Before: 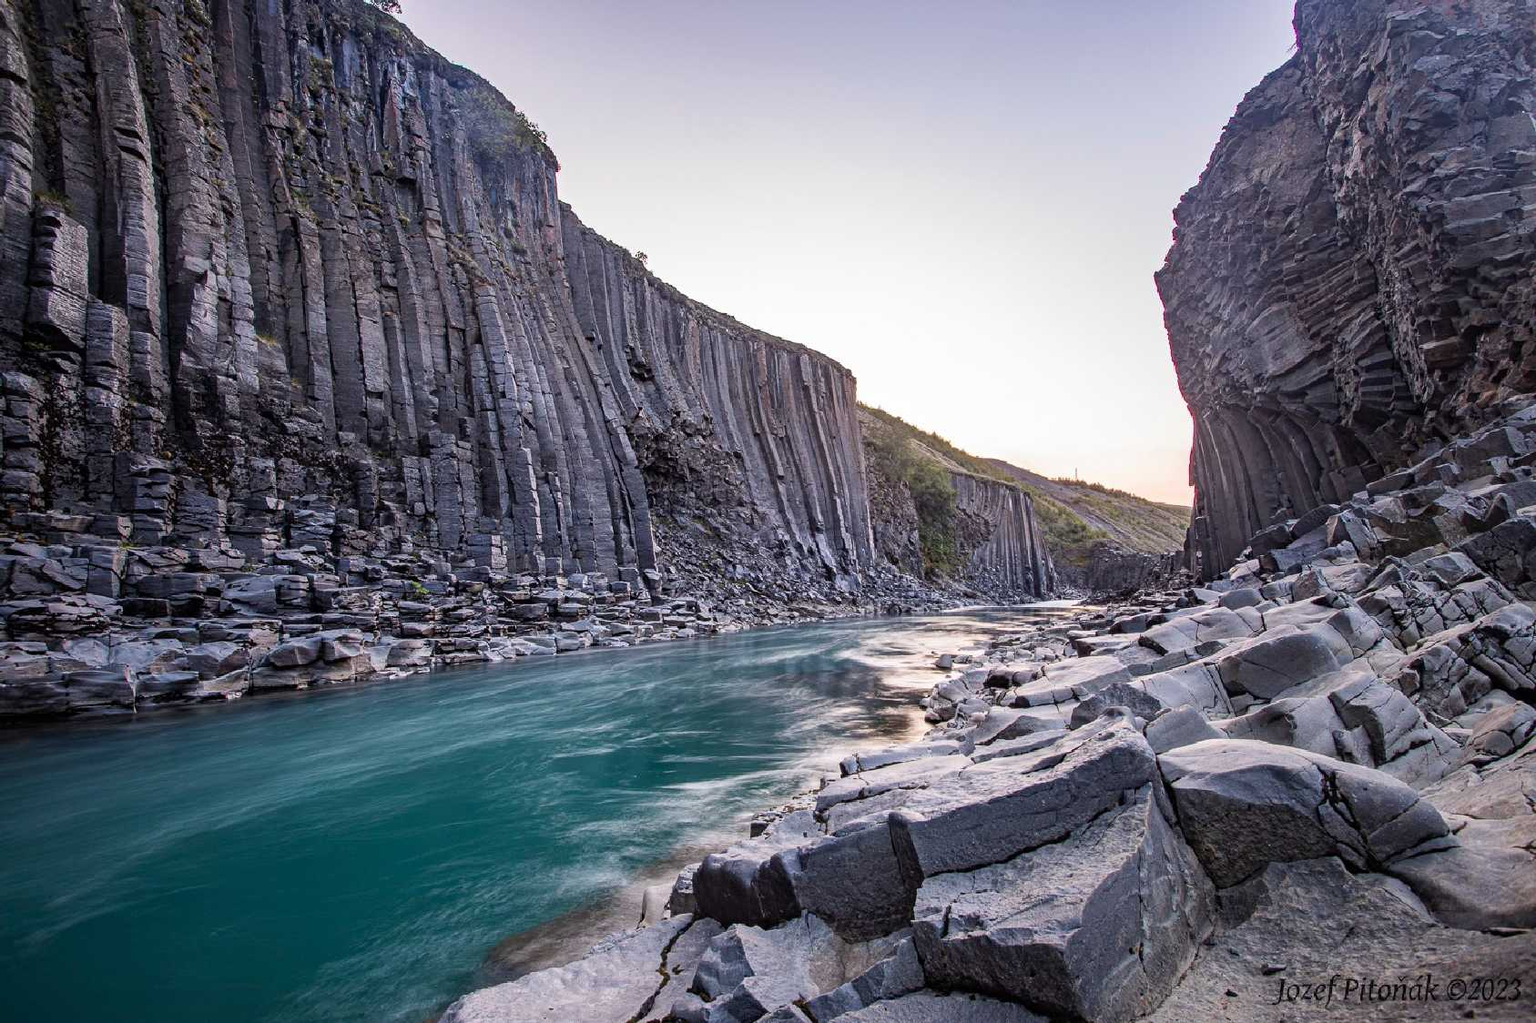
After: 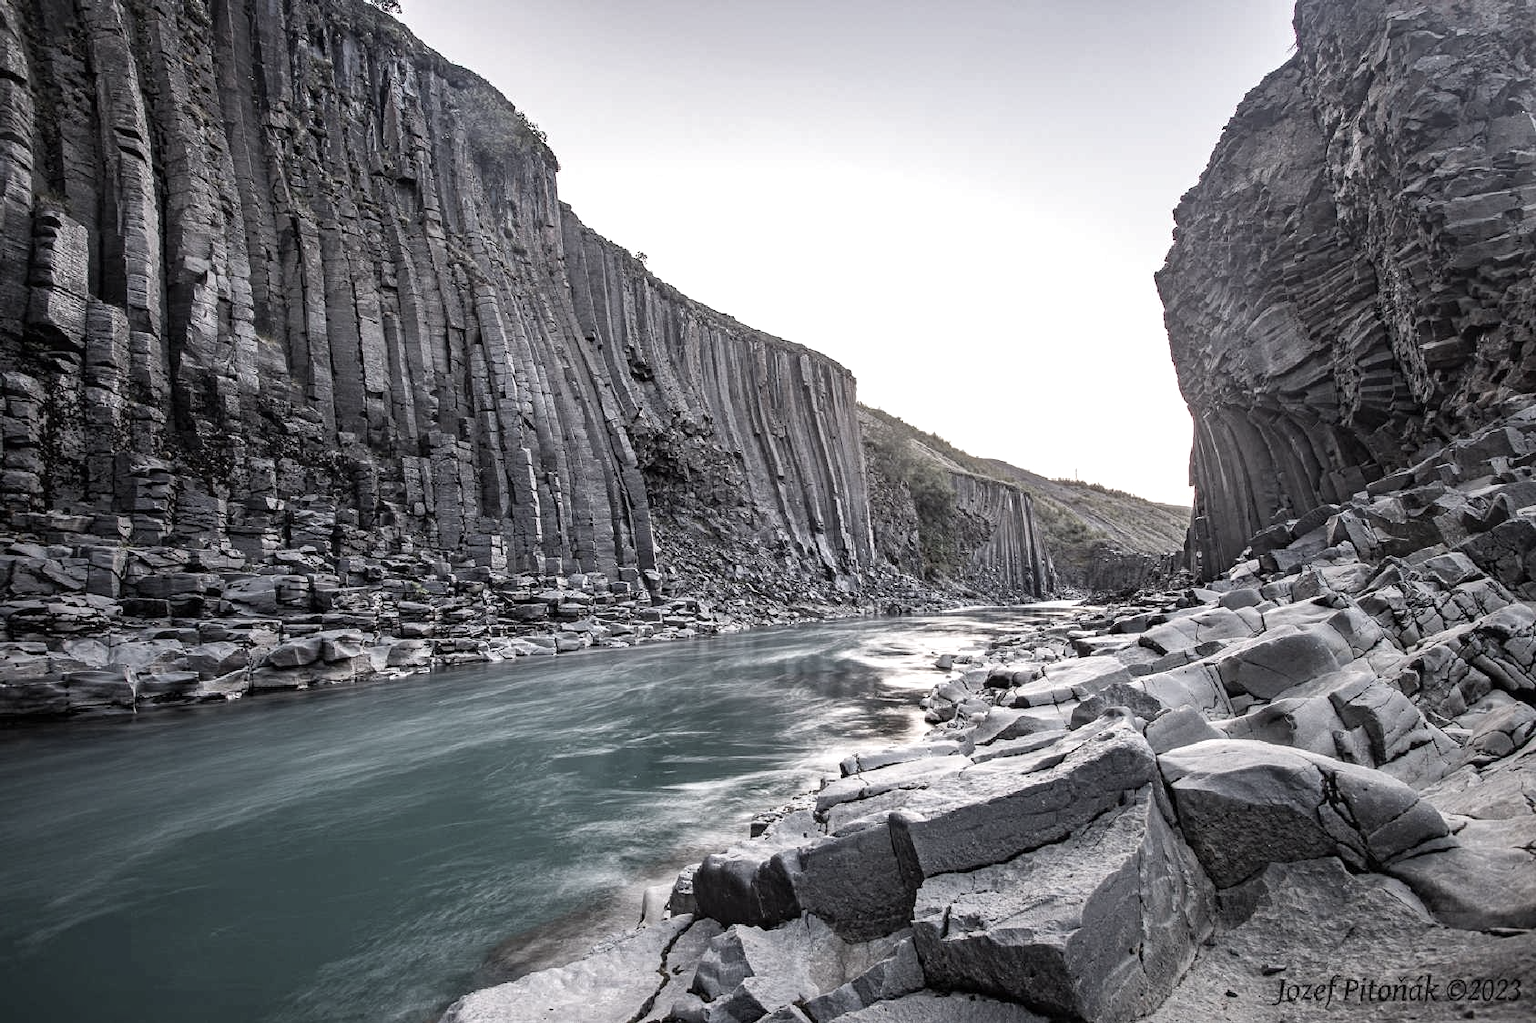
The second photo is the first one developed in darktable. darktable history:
color correction: highlights b* 0.046, saturation 0.306
exposure: exposure 0.373 EV, compensate exposure bias true, compensate highlight preservation false
